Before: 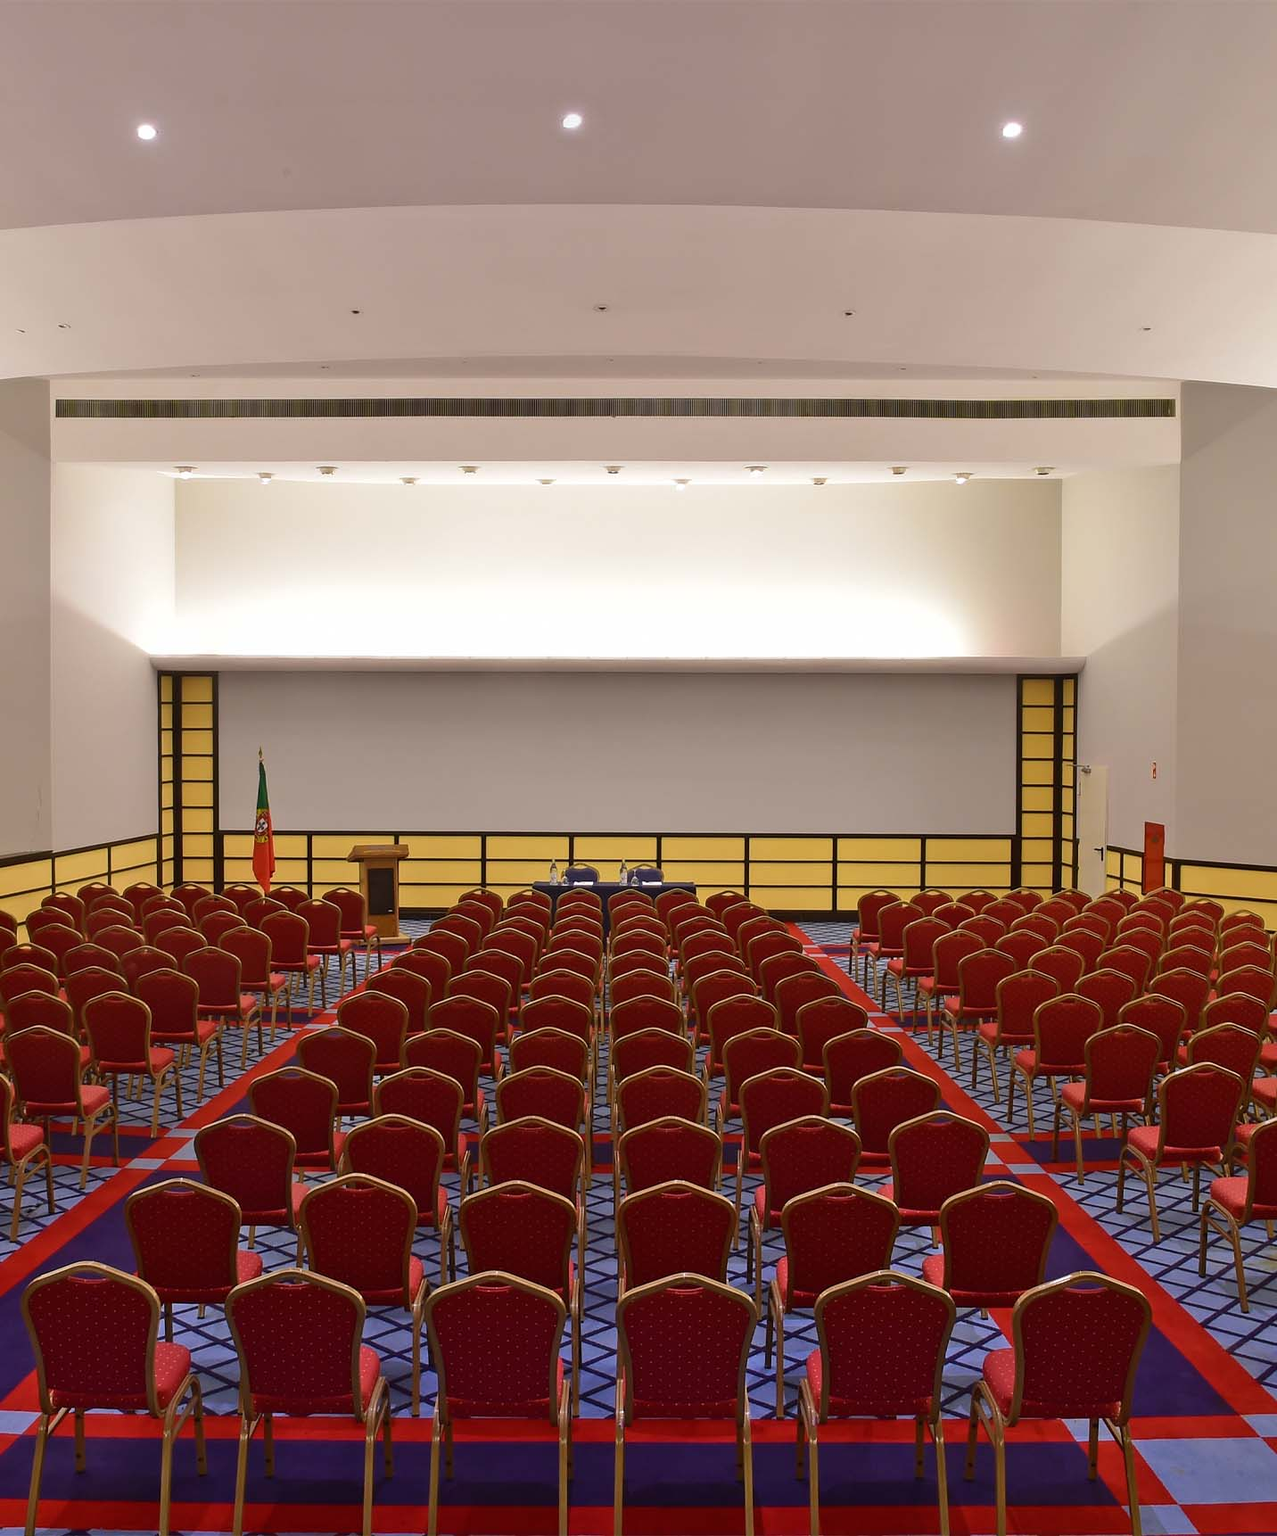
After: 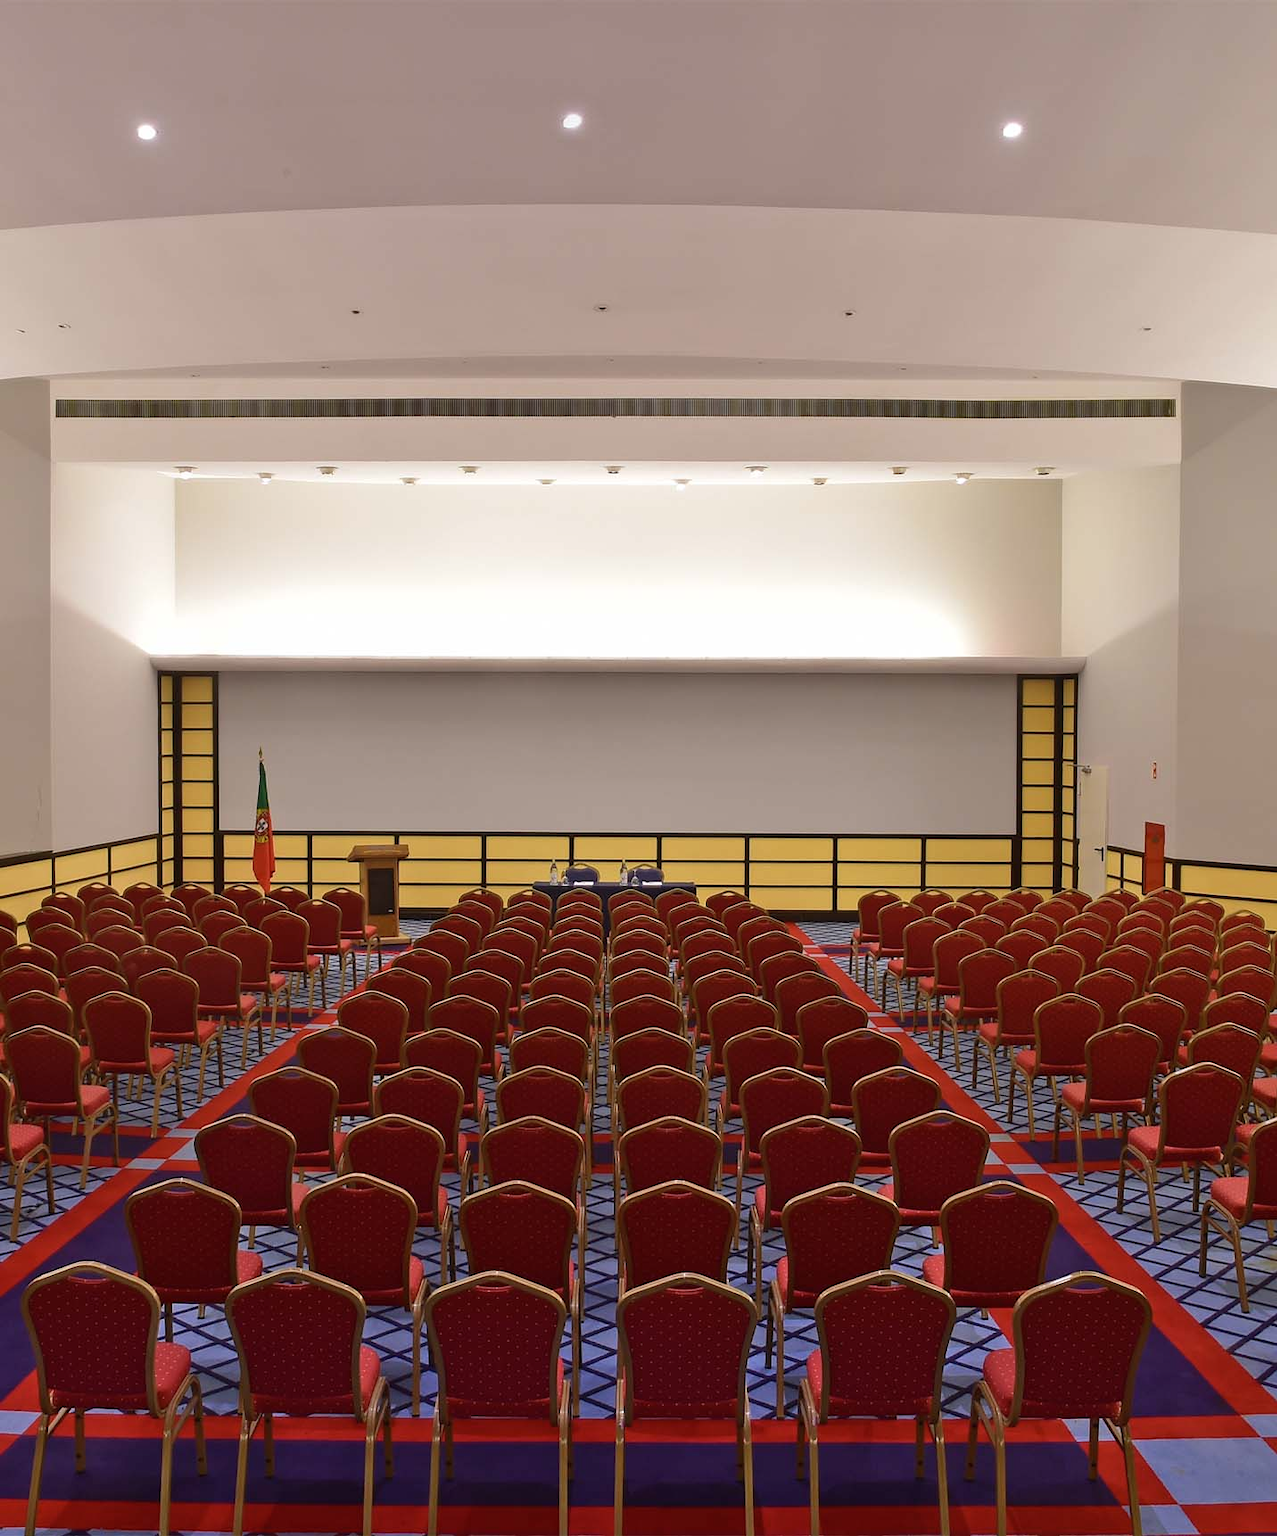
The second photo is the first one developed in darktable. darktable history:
contrast brightness saturation: saturation -0.048
